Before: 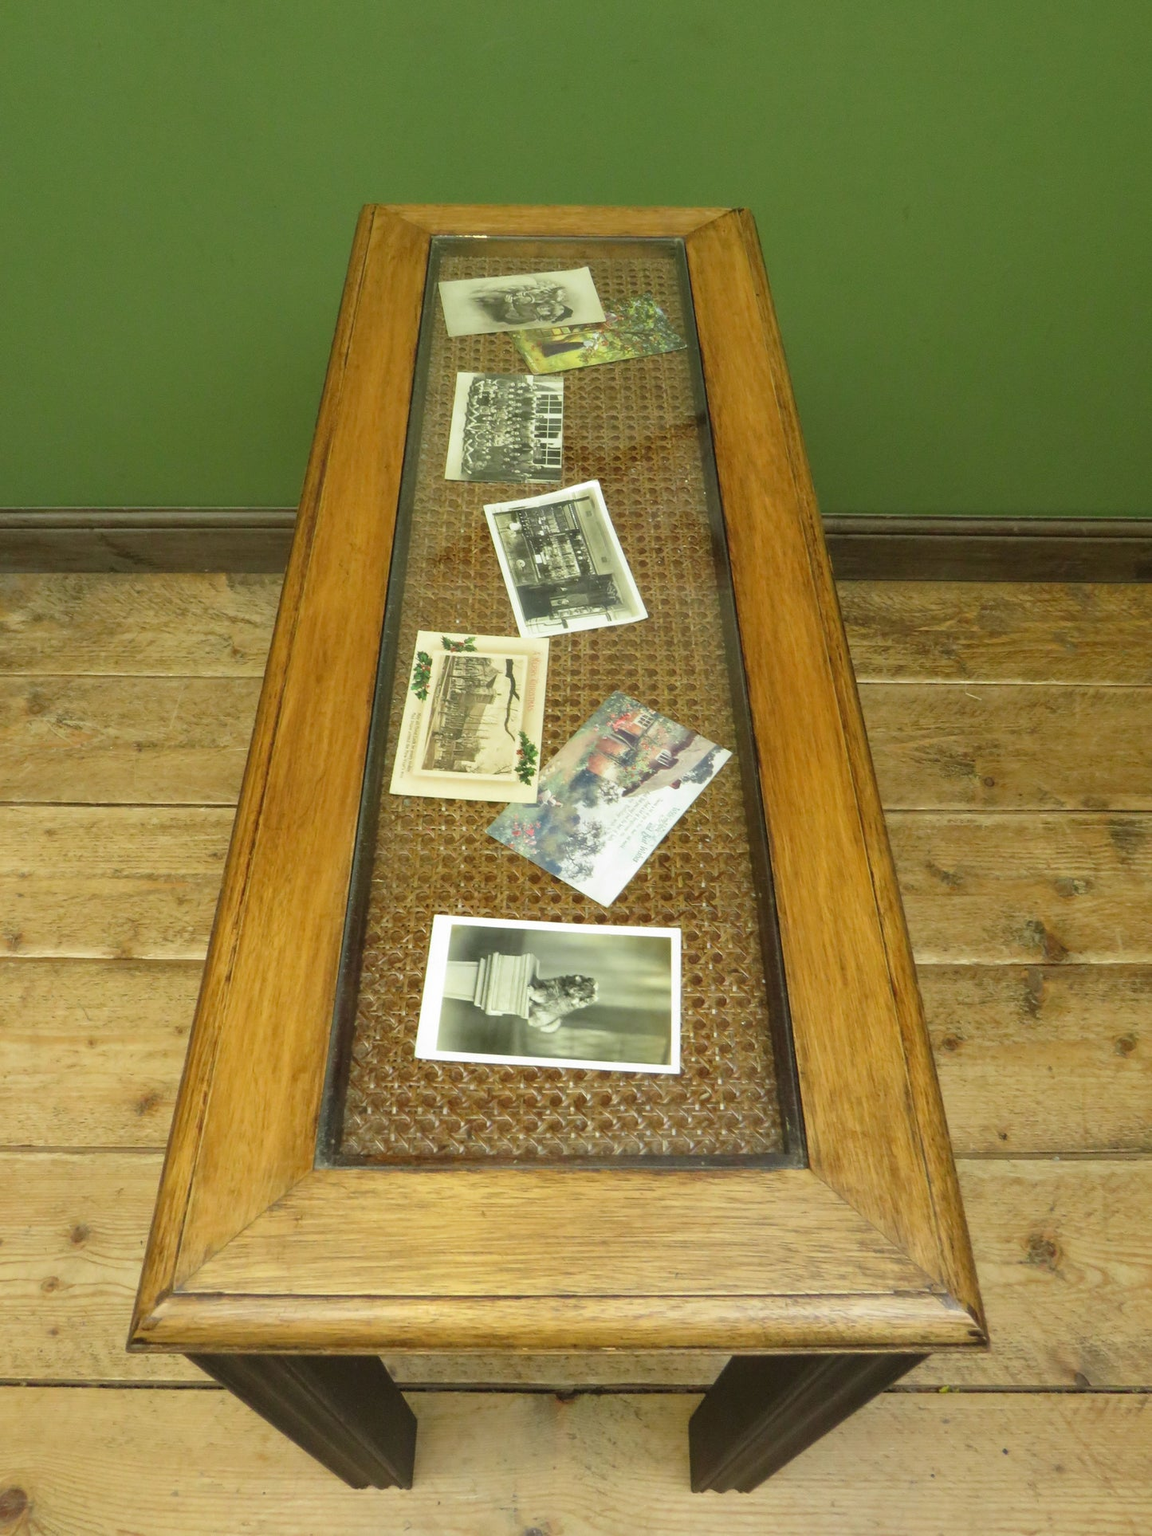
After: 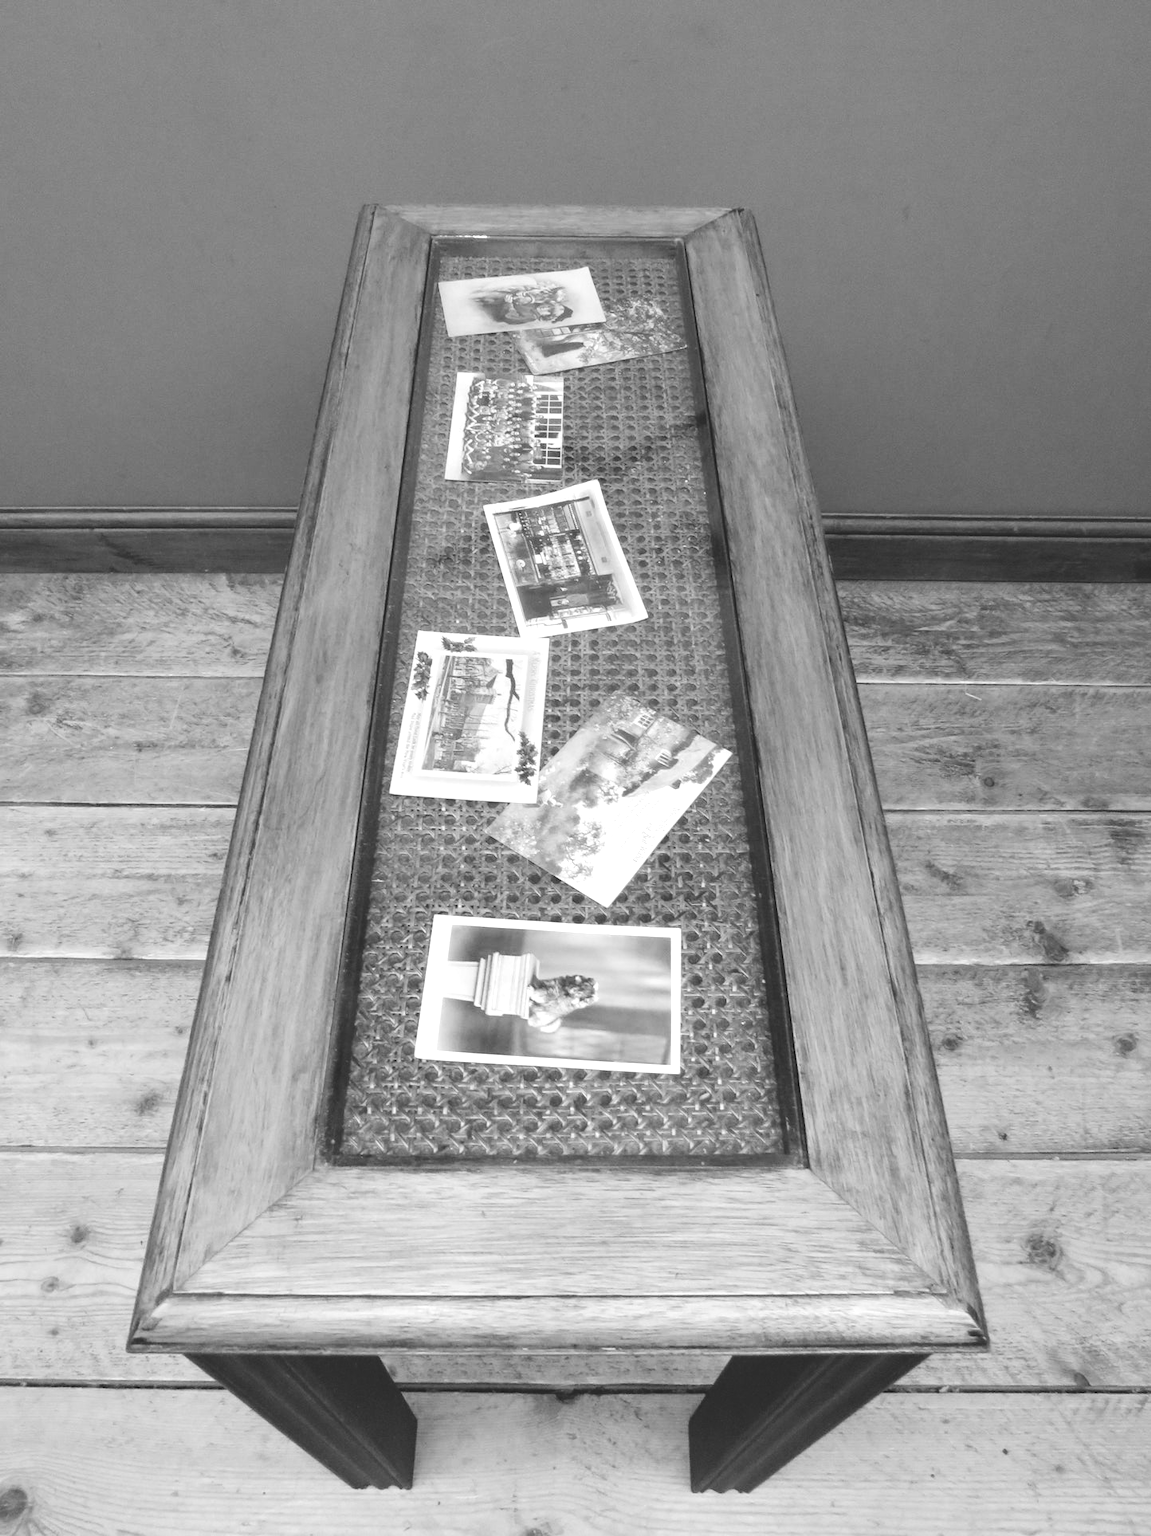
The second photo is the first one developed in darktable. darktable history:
monochrome: on, module defaults
exposure: black level correction 0.003, exposure 0.383 EV, compensate highlight preservation false
tone curve: curves: ch0 [(0, 0.129) (0.187, 0.207) (0.729, 0.789) (1, 1)], color space Lab, linked channels, preserve colors none
white balance: red 1.009, blue 0.985
color balance rgb: perceptual saturation grading › global saturation 3.7%, global vibrance 5.56%, contrast 3.24%
